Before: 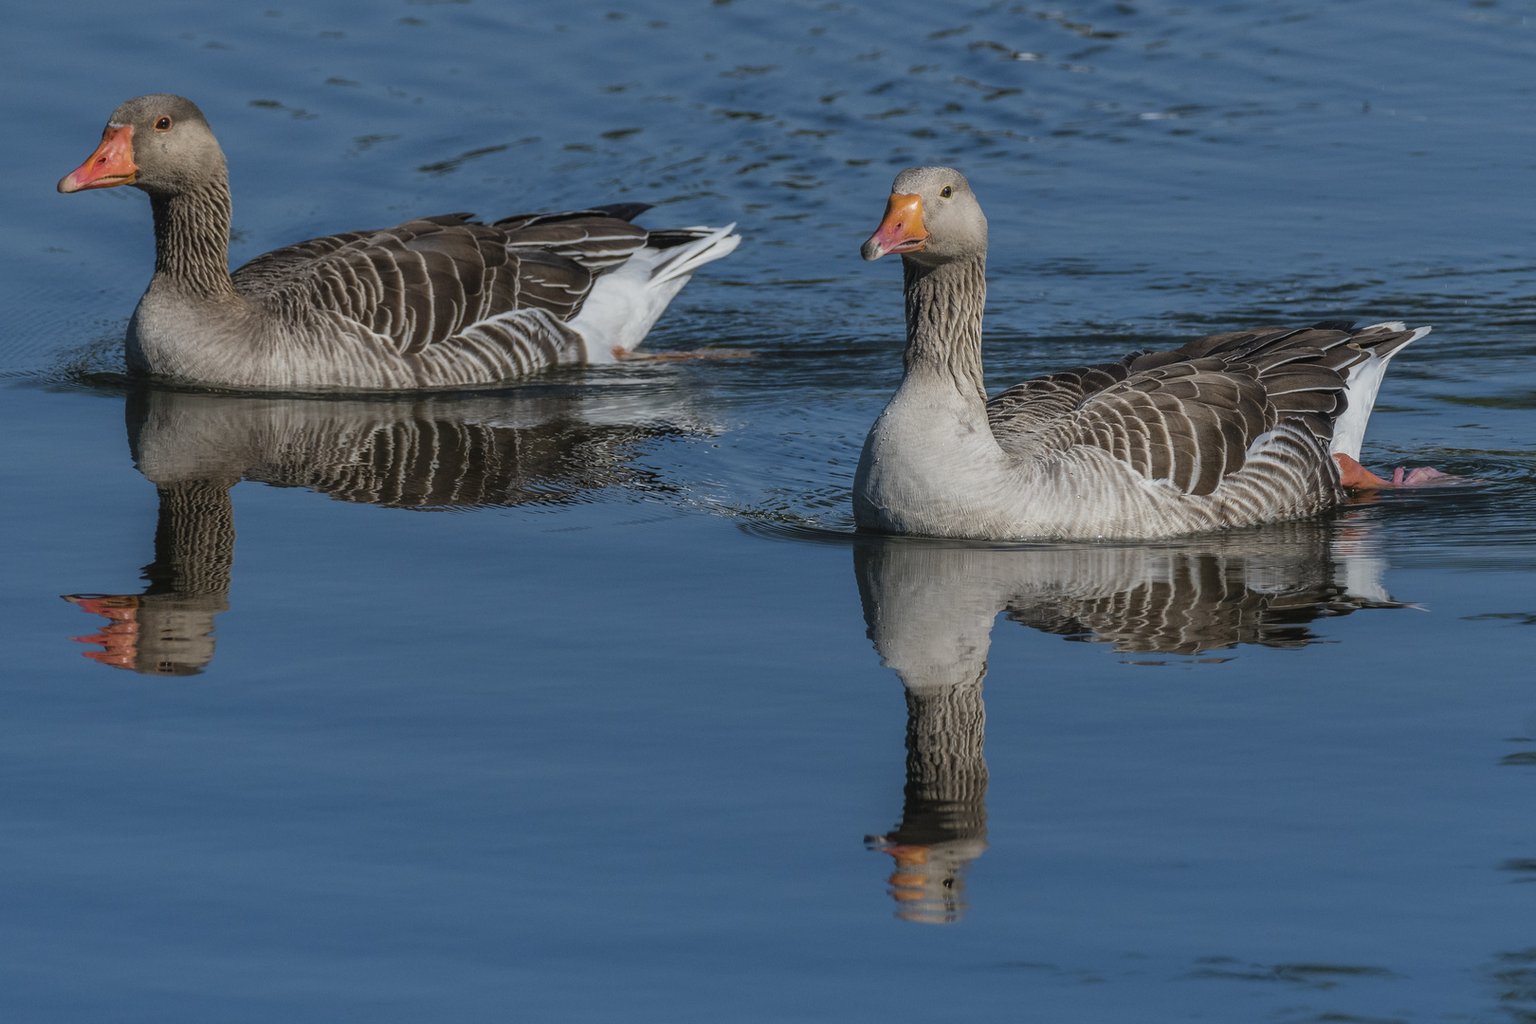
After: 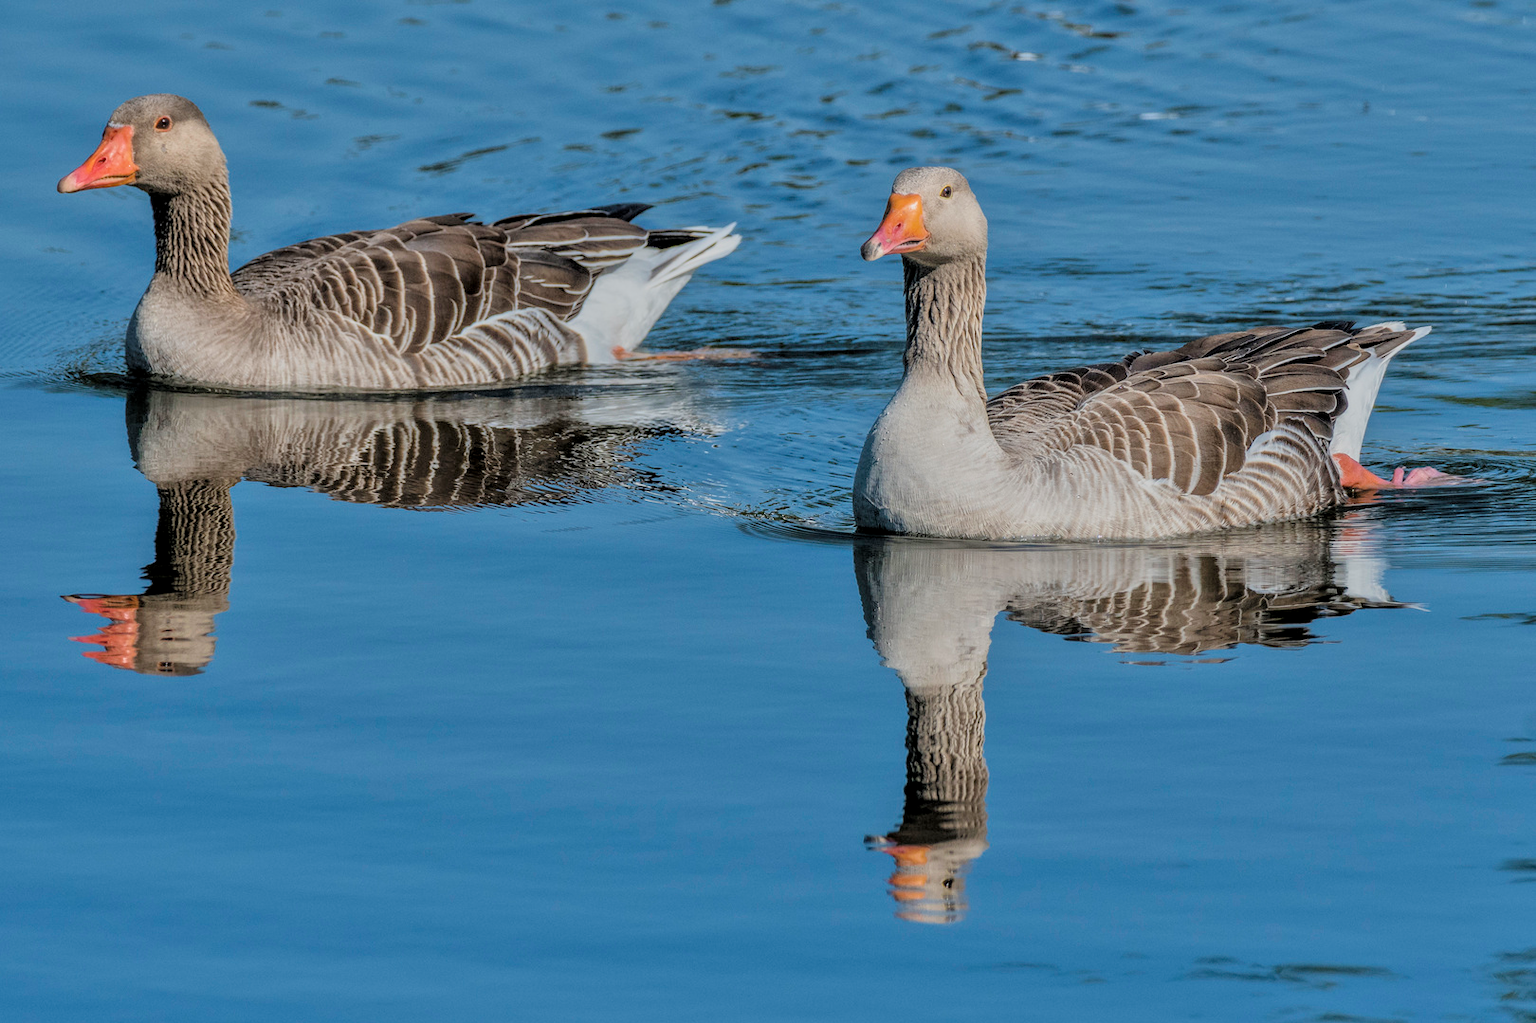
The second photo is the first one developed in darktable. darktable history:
local contrast: highlights 100%, shadows 100%, detail 120%, midtone range 0.2
color zones: mix -62.47%
crop: bottom 0.071%
filmic rgb: black relative exposure -7.65 EV, white relative exposure 4.56 EV, hardness 3.61, color science v6 (2022)
tone equalizer: -7 EV 0.15 EV, -6 EV 0.6 EV, -5 EV 1.15 EV, -4 EV 1.33 EV, -3 EV 1.15 EV, -2 EV 0.6 EV, -1 EV 0.15 EV, mask exposure compensation -0.5 EV
